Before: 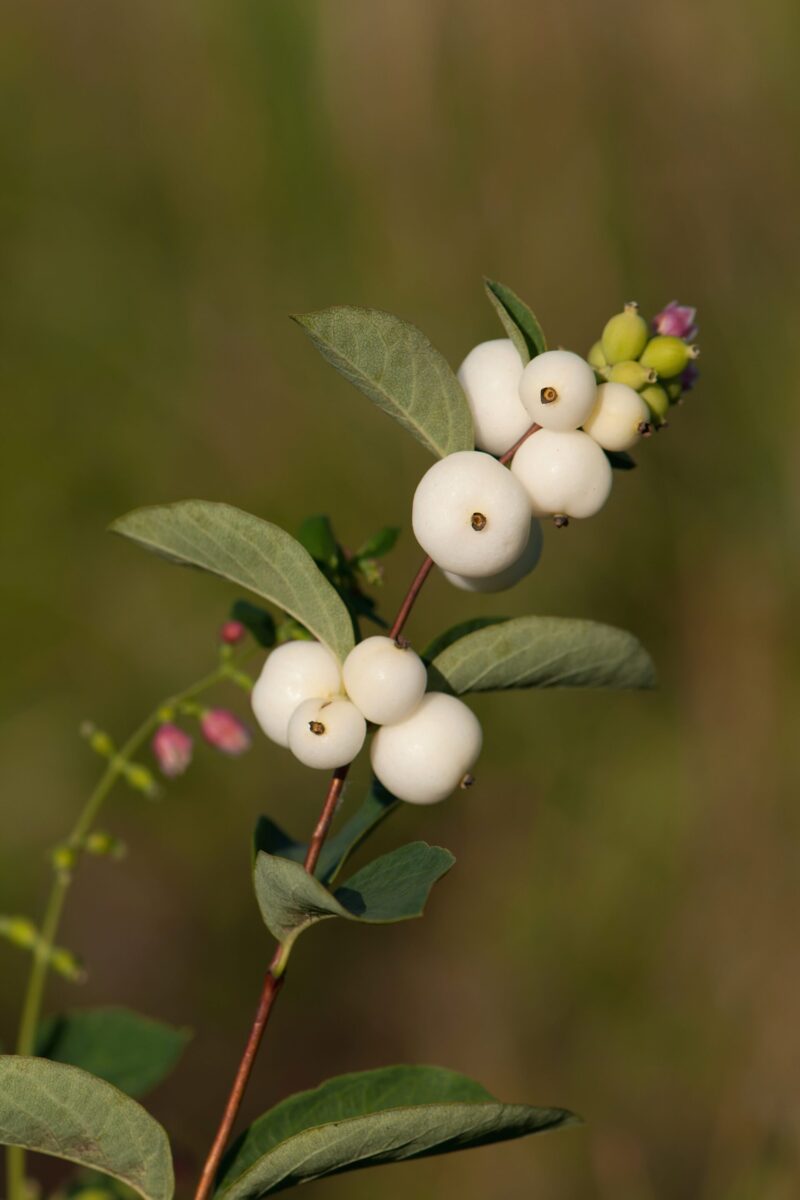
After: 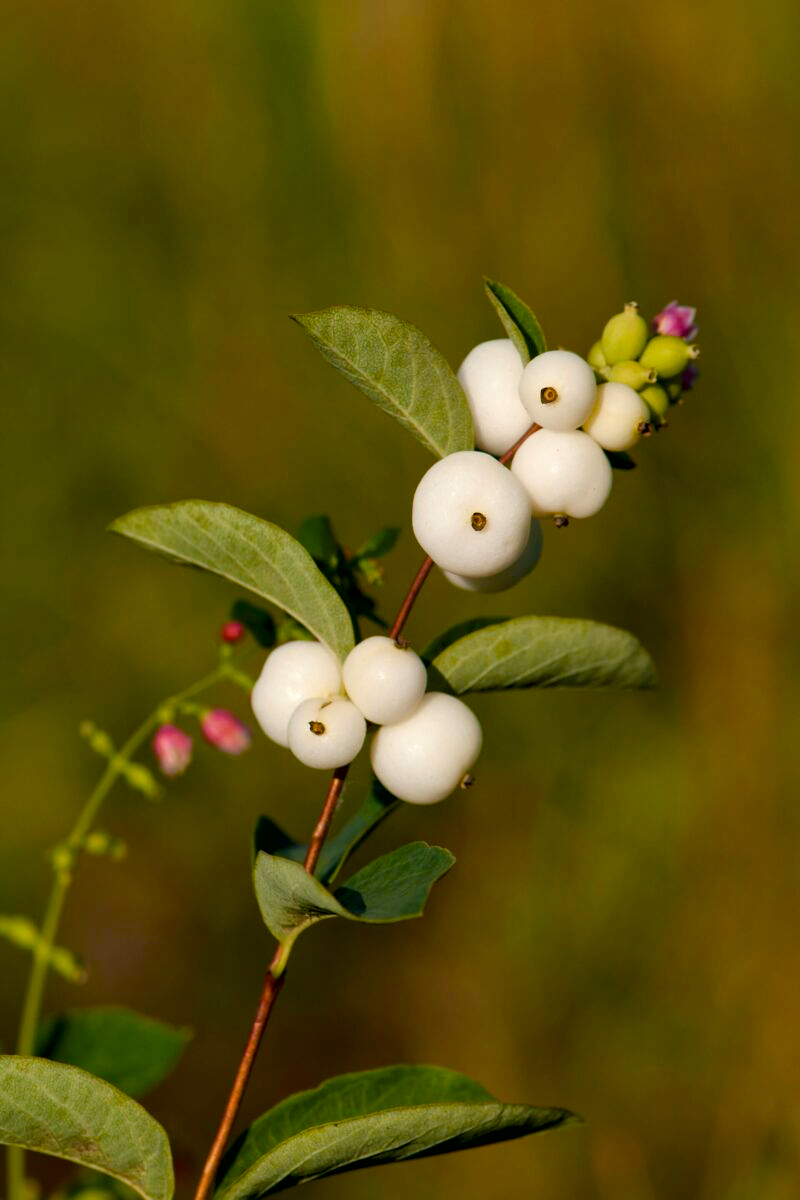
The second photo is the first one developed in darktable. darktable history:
local contrast: mode bilateral grid, contrast 20, coarseness 49, detail 158%, midtone range 0.2
color balance rgb: perceptual saturation grading › global saturation -0.091%, perceptual saturation grading › highlights -17.654%, perceptual saturation grading › mid-tones 33.666%, perceptual saturation grading › shadows 50.287%, global vibrance 34.939%
